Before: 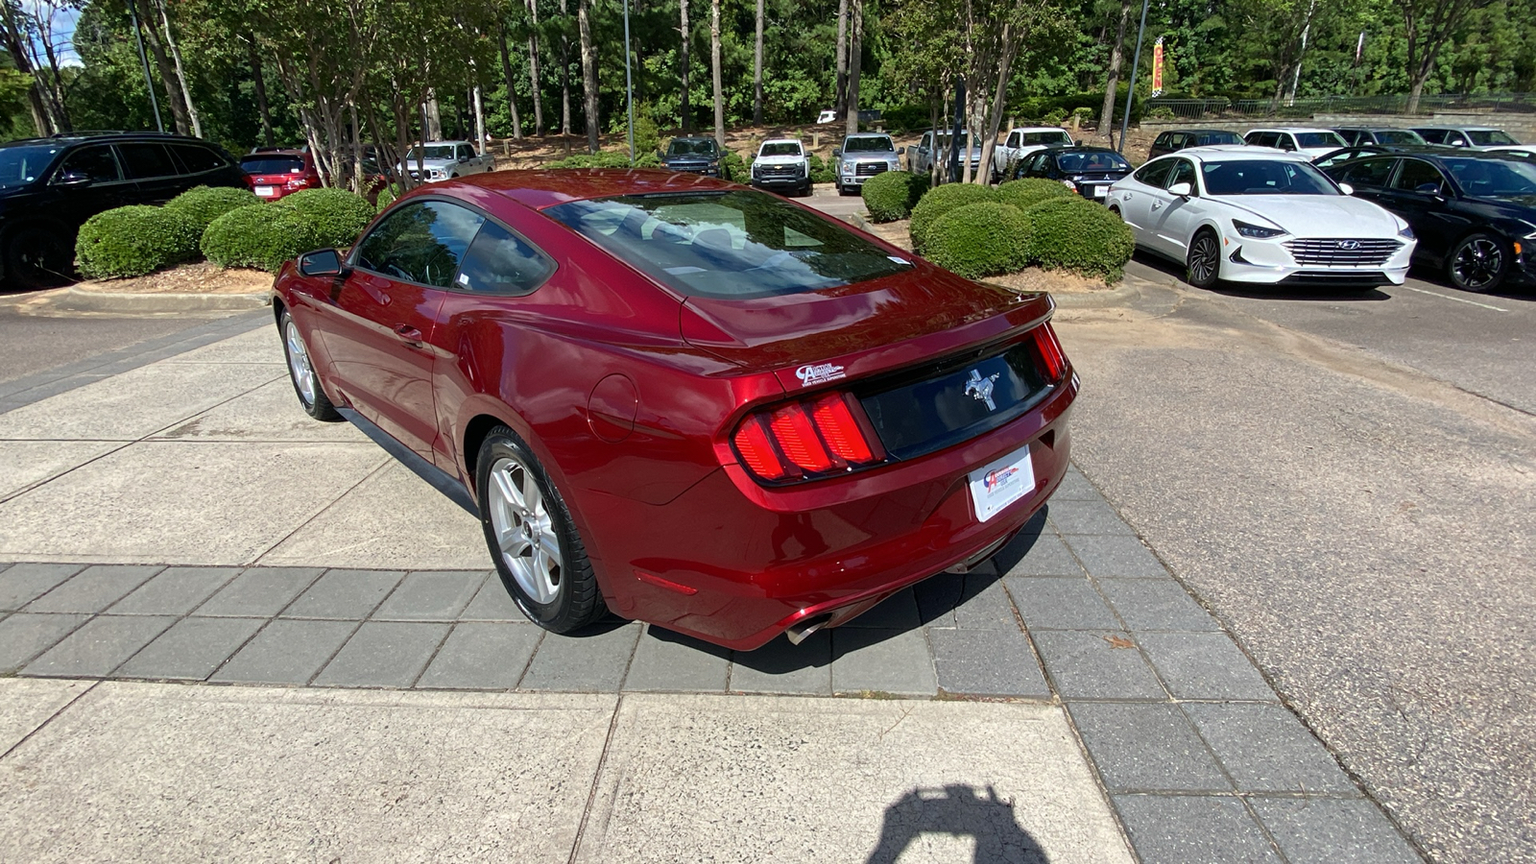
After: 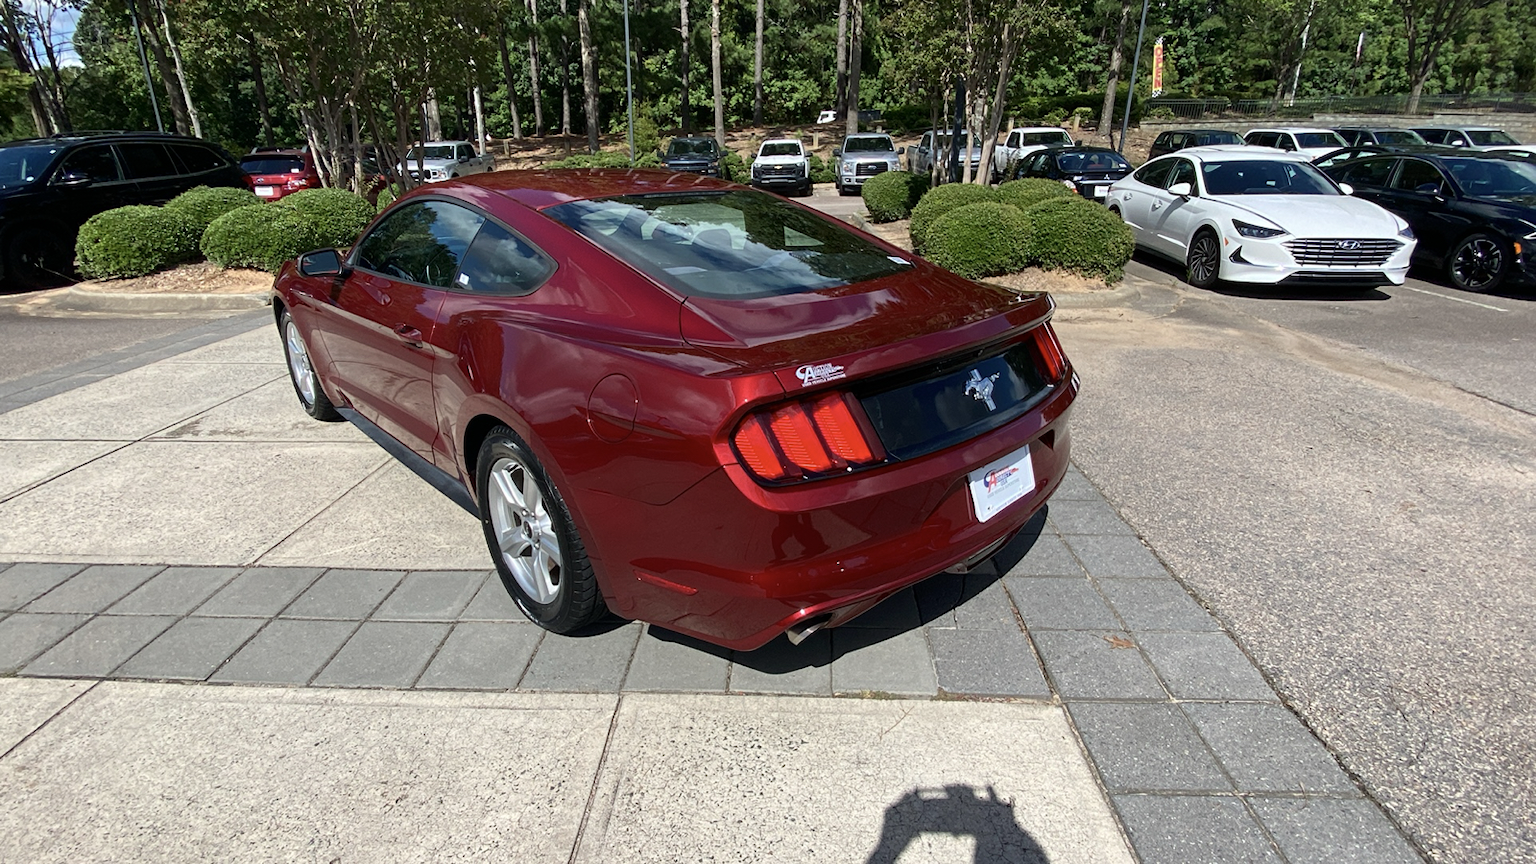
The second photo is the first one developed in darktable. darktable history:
contrast brightness saturation: contrast 0.112, saturation -0.162
